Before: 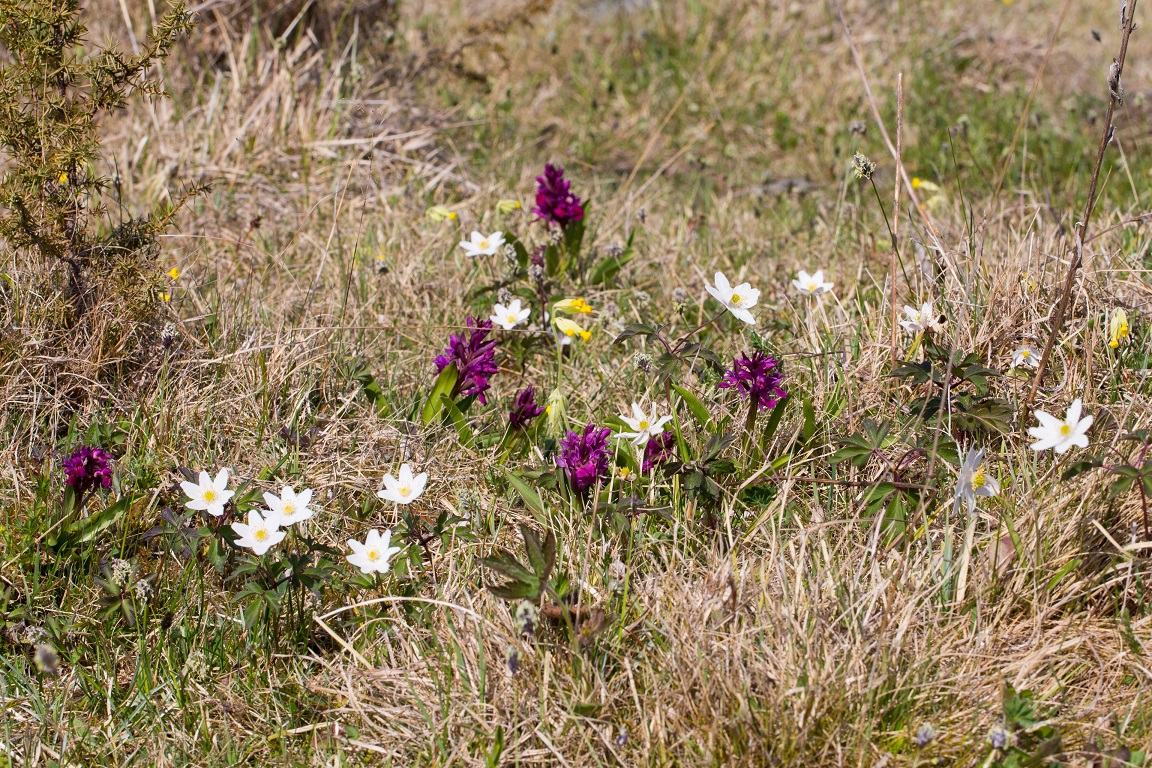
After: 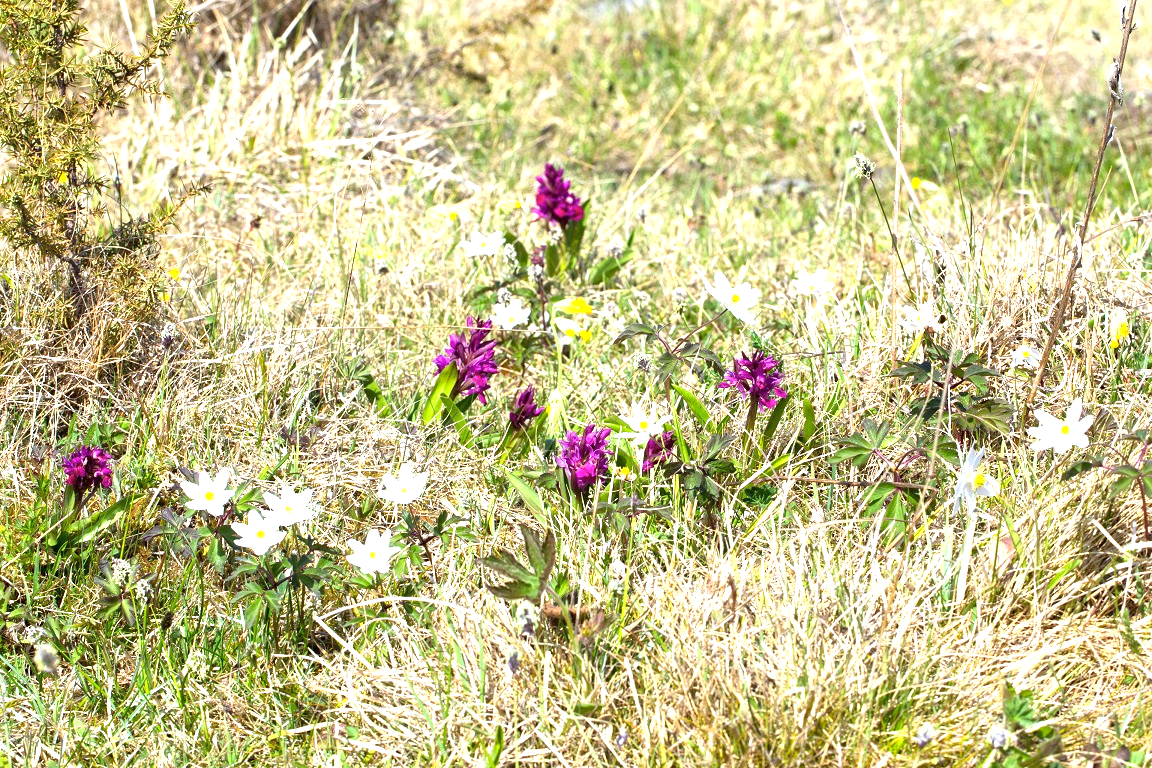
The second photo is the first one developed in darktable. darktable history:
color calibration: illuminant custom, x 0.368, y 0.373, temperature 4330.32 K
exposure: exposure 1.5 EV, compensate highlight preservation false
color correction: highlights a* -5.94, highlights b* 11.19
